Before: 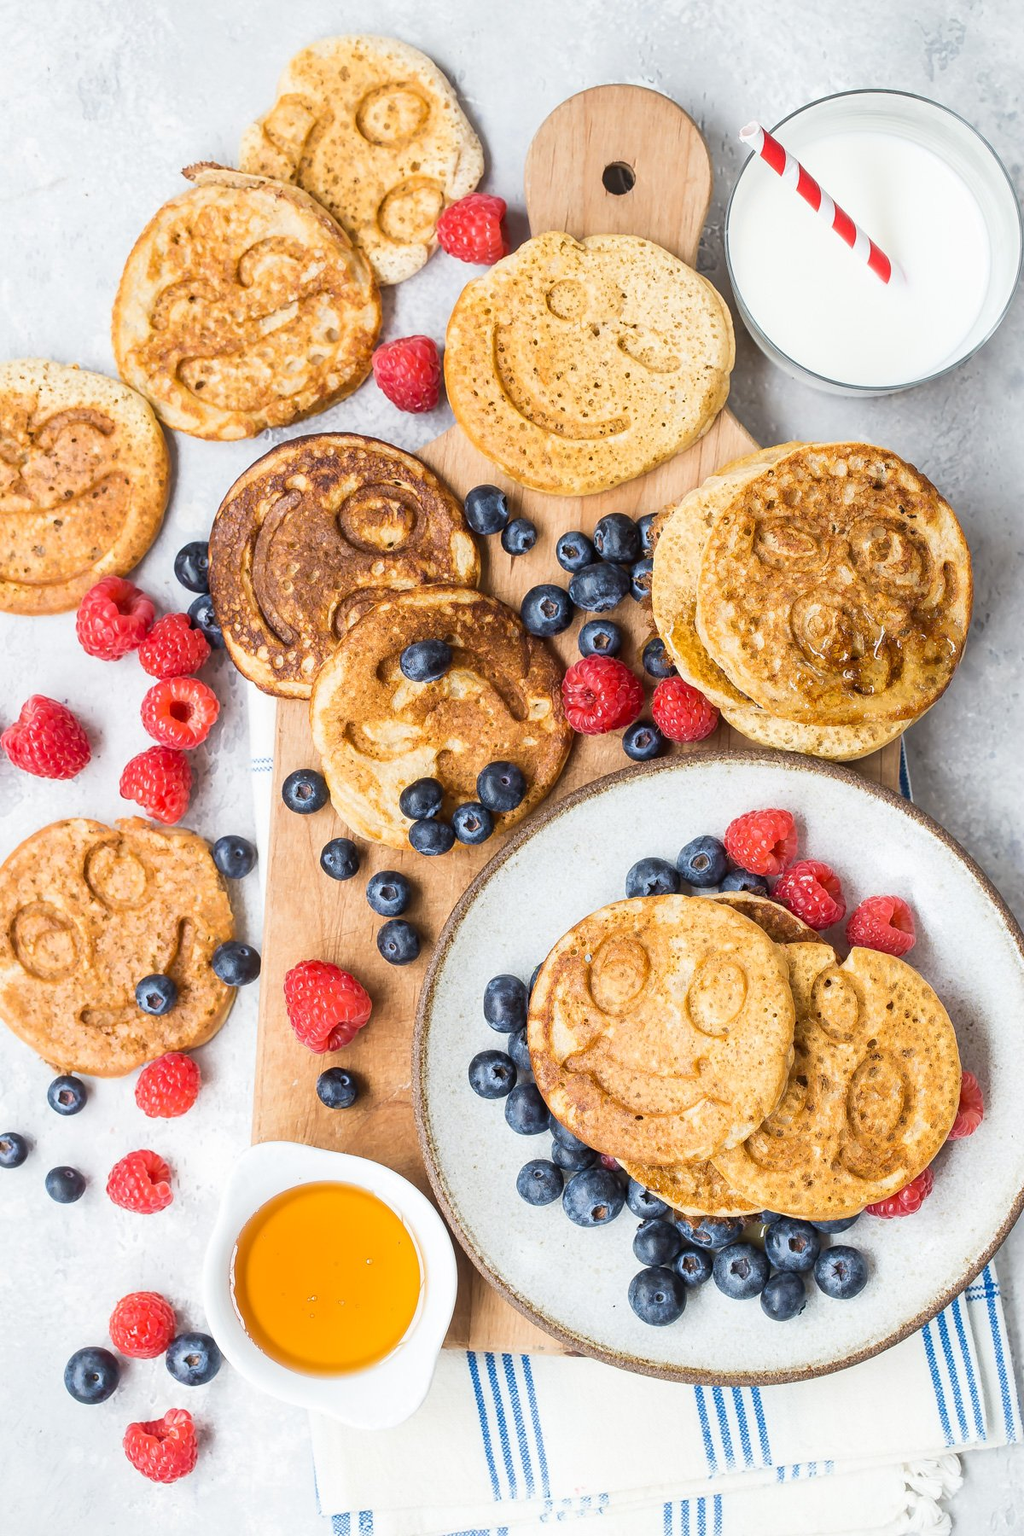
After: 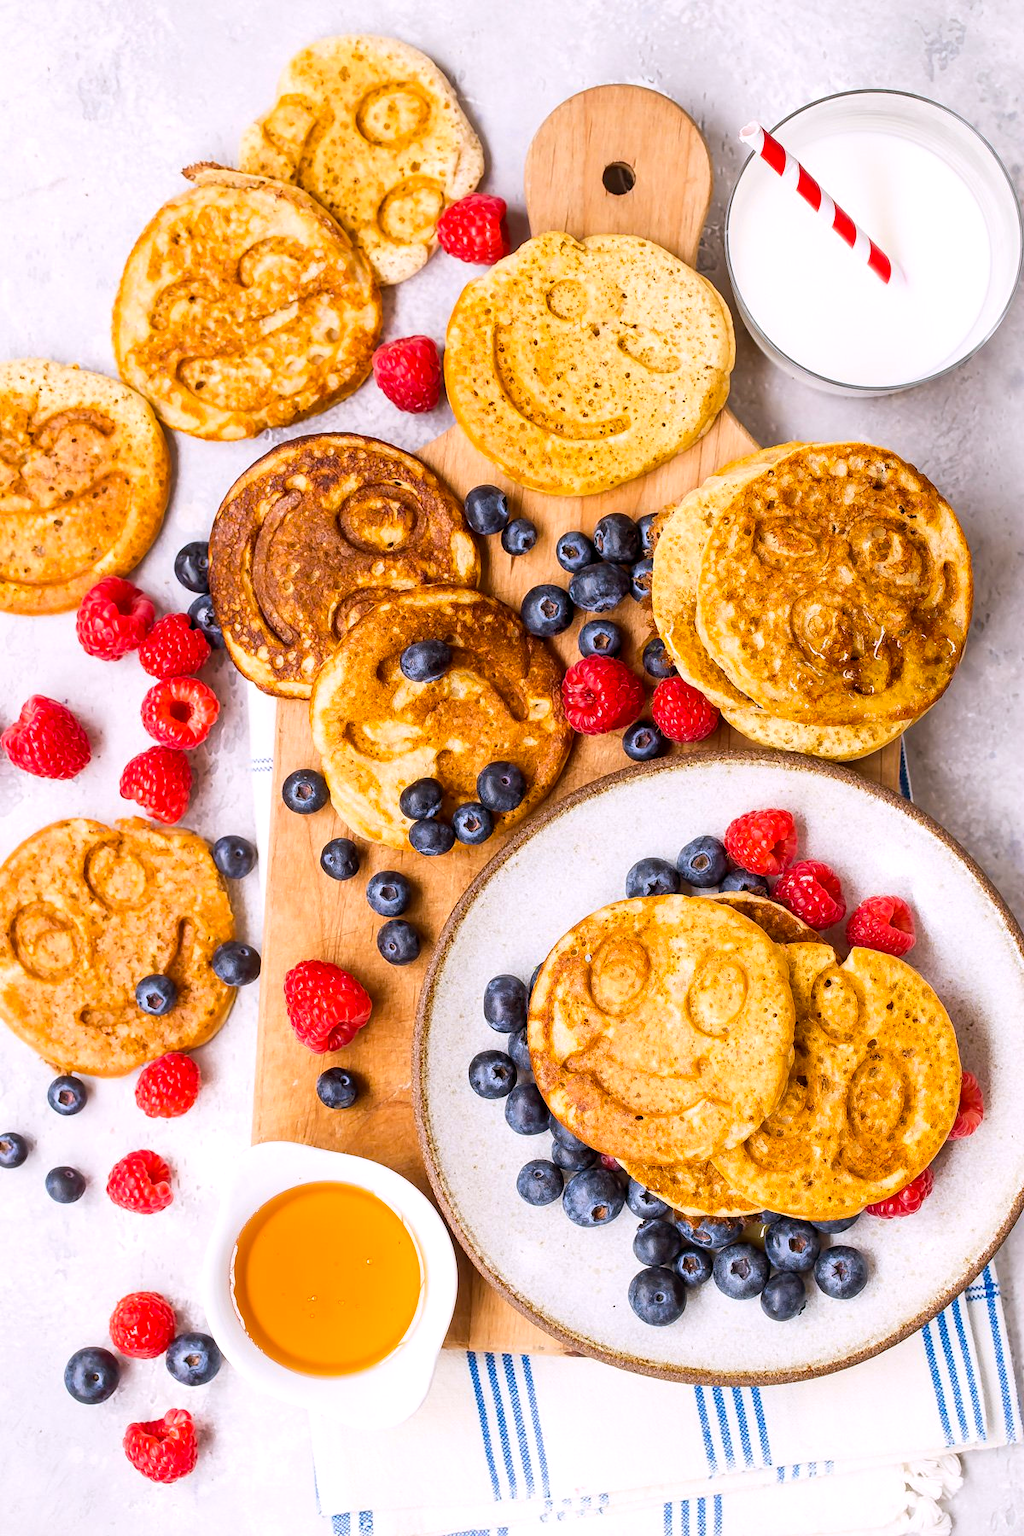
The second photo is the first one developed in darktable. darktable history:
rgb levels: mode RGB, independent channels, levels [[0, 0.5, 1], [0, 0.521, 1], [0, 0.536, 1]]
exposure: exposure 0.127 EV, compensate highlight preservation false
color balance rgb: shadows lift › chroma 2%, shadows lift › hue 217.2°, power › chroma 0.25%, power › hue 60°, highlights gain › chroma 1.5%, highlights gain › hue 309.6°, global offset › luminance -0.5%, perceptual saturation grading › global saturation 15%, global vibrance 20%
